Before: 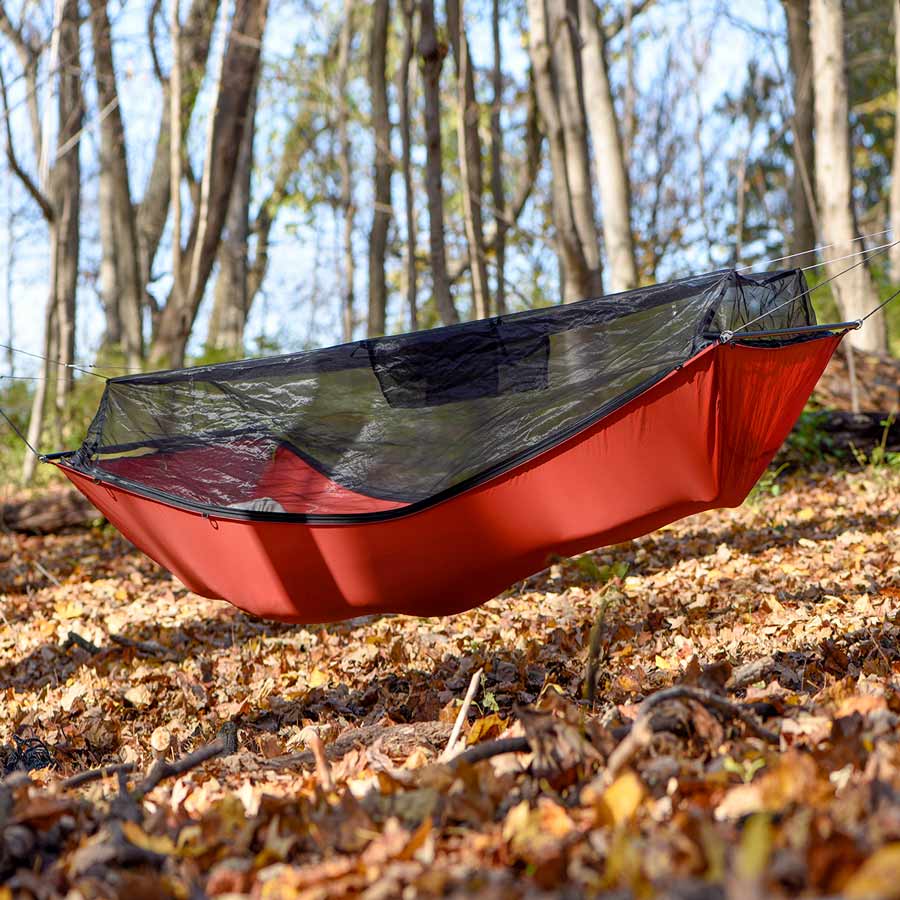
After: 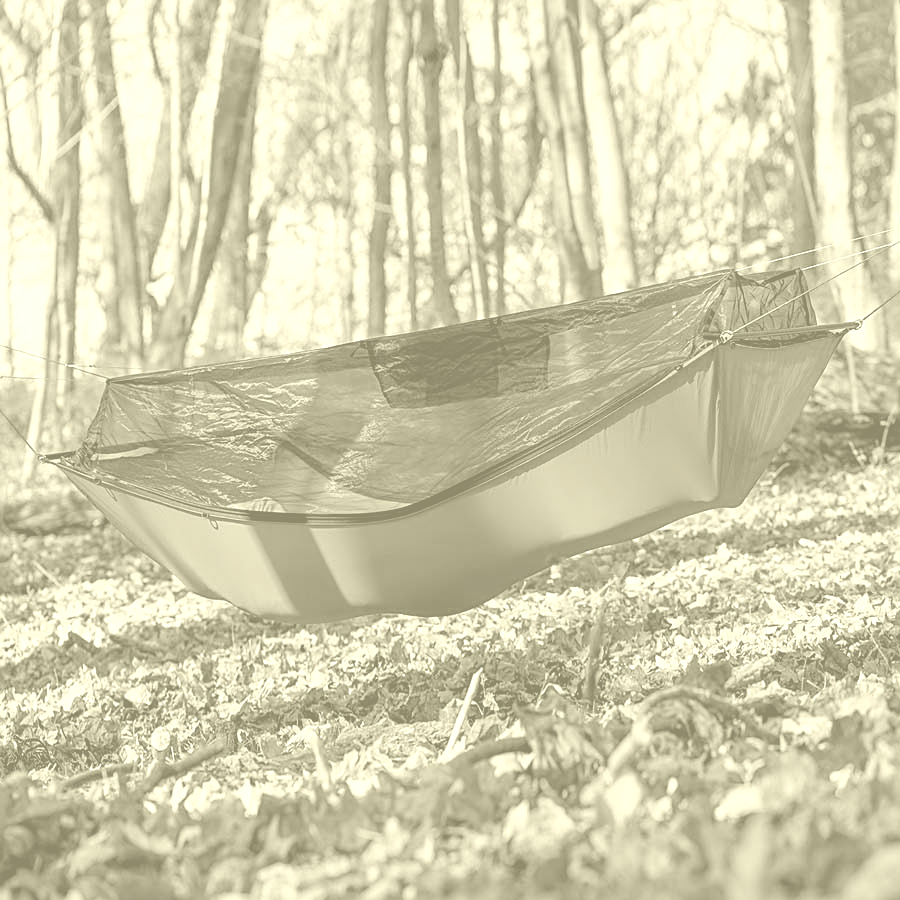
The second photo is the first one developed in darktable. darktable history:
color balance rgb: perceptual saturation grading › global saturation 25%, global vibrance 10%
colorize: hue 43.2°, saturation 40%, version 1
sharpen: on, module defaults
white balance: red 1.123, blue 0.83
